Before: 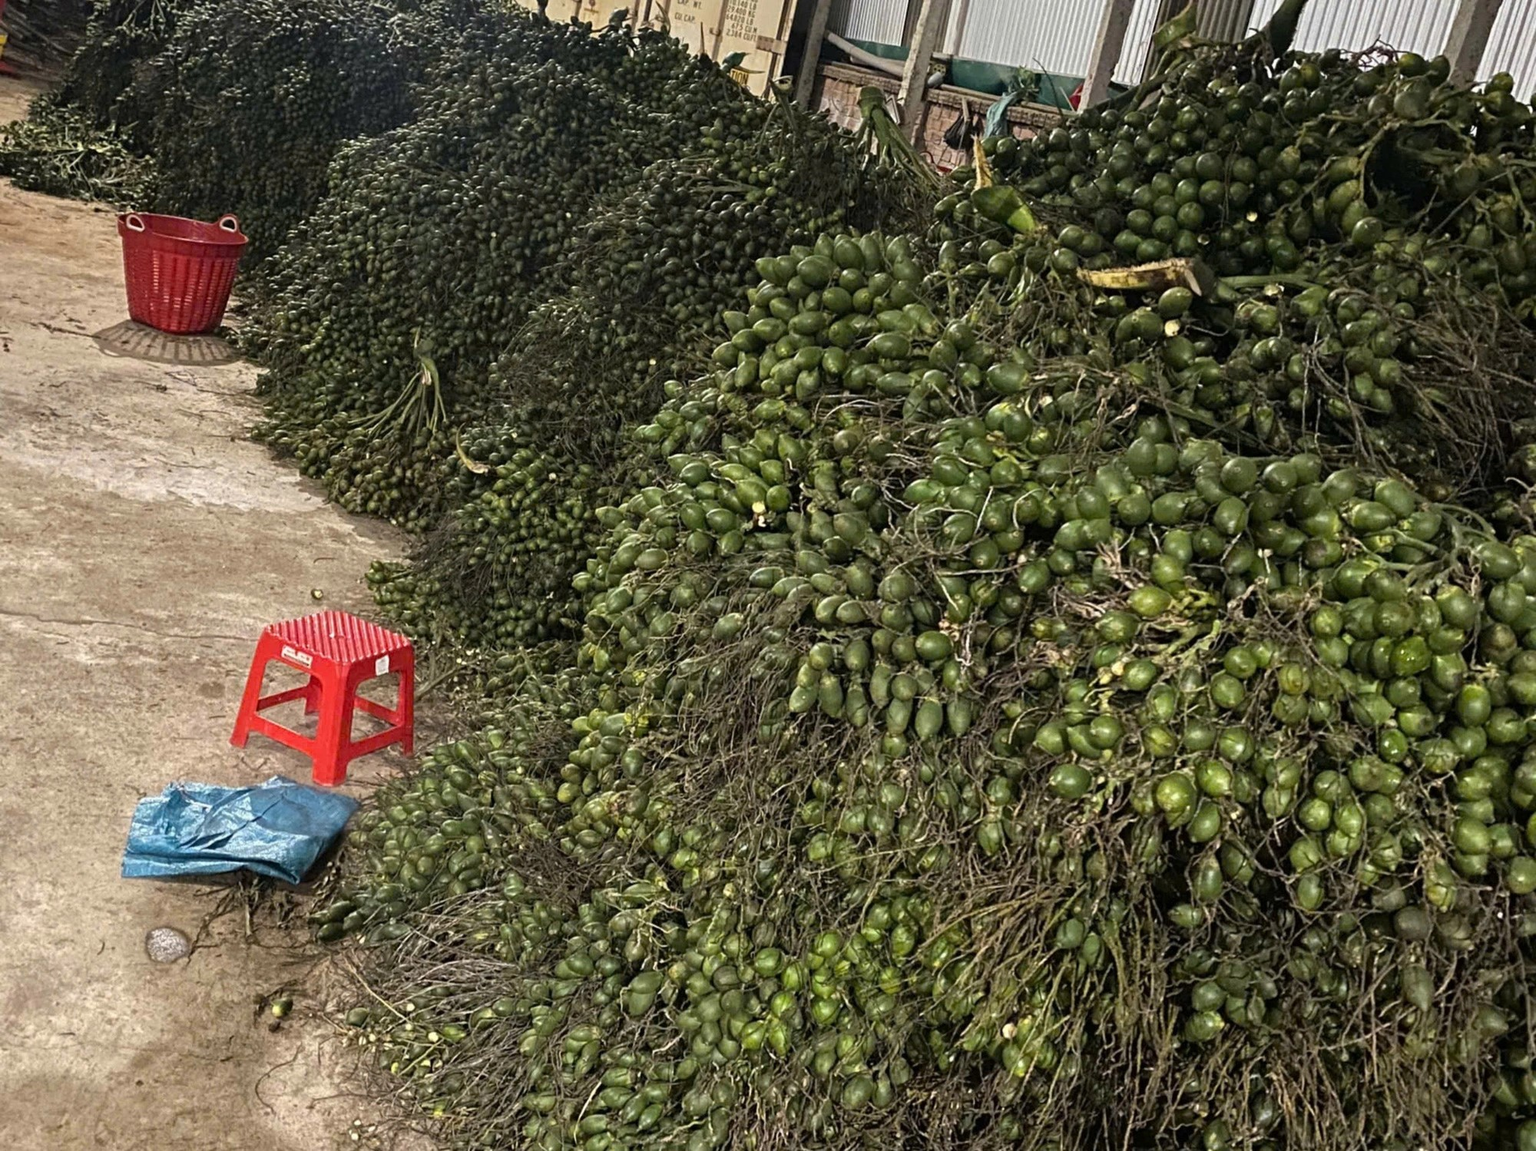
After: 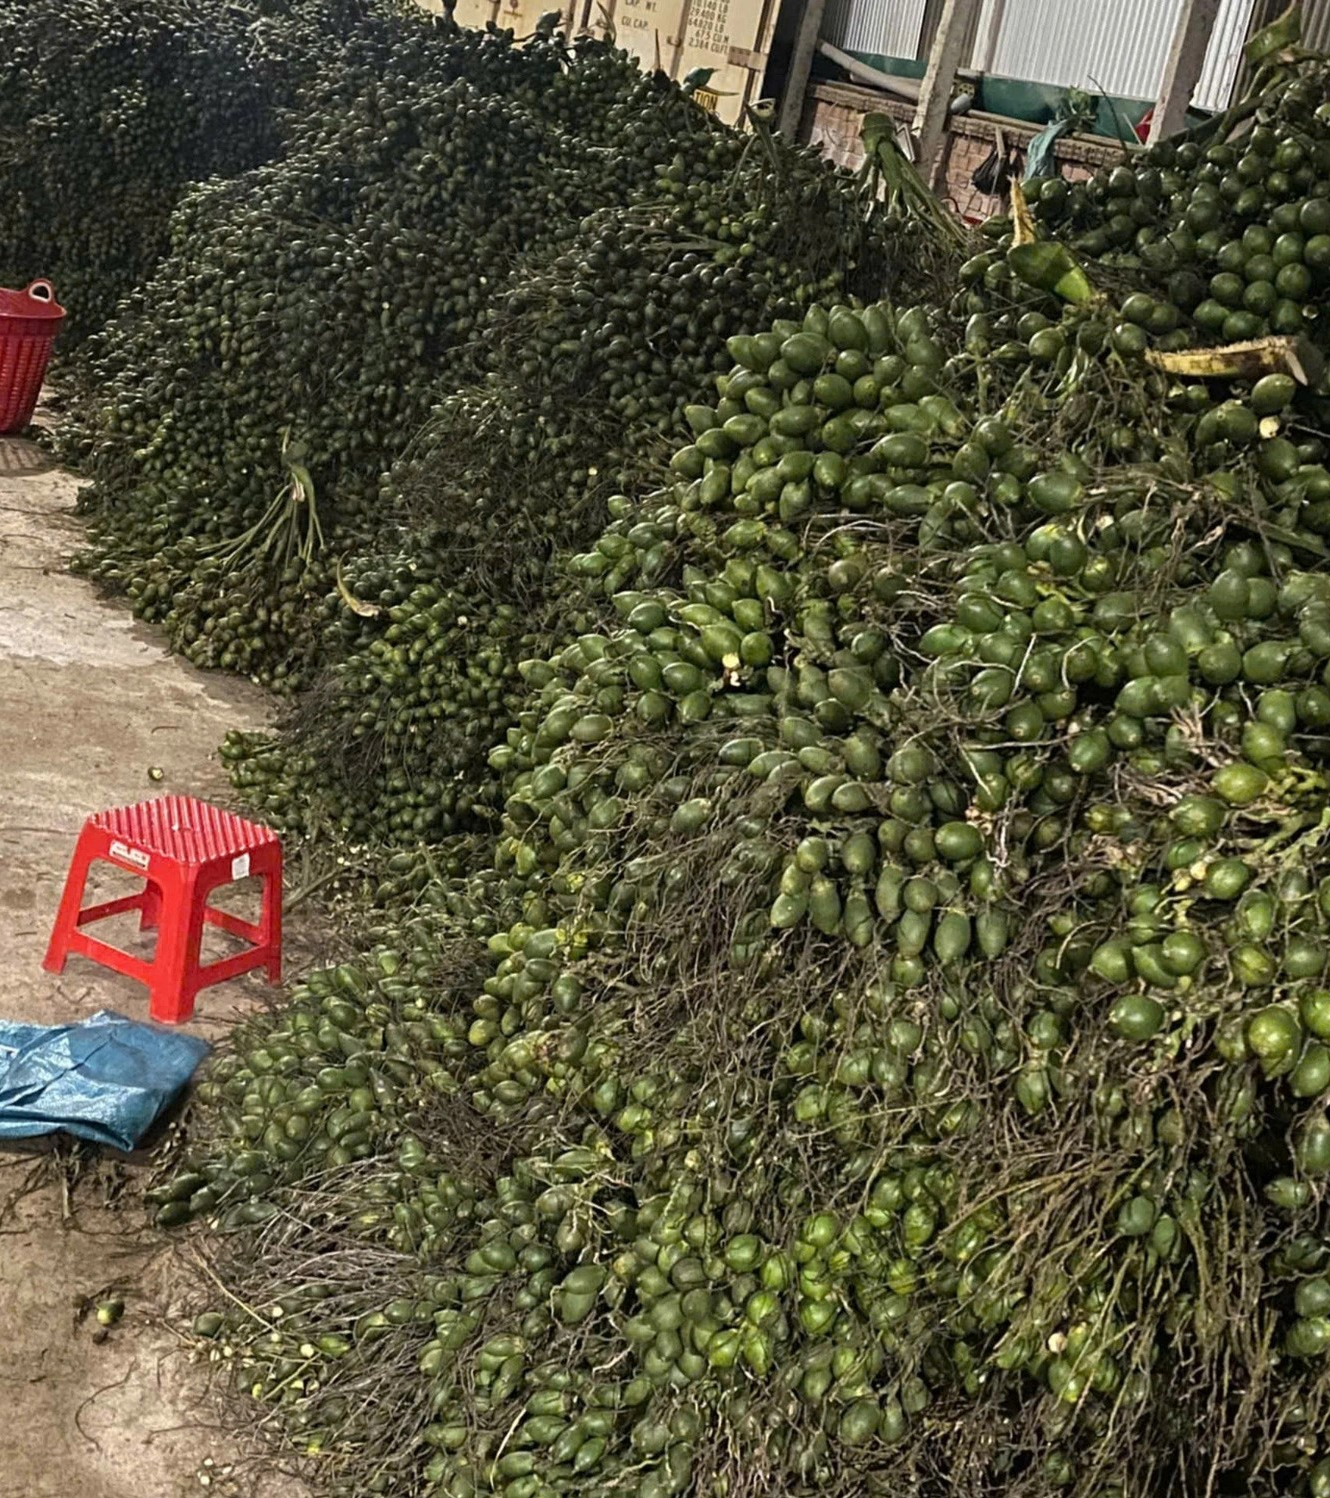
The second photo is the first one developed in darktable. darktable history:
tone equalizer: edges refinement/feathering 500, mask exposure compensation -1.57 EV, preserve details no
crop and rotate: left 12.867%, right 20.599%
